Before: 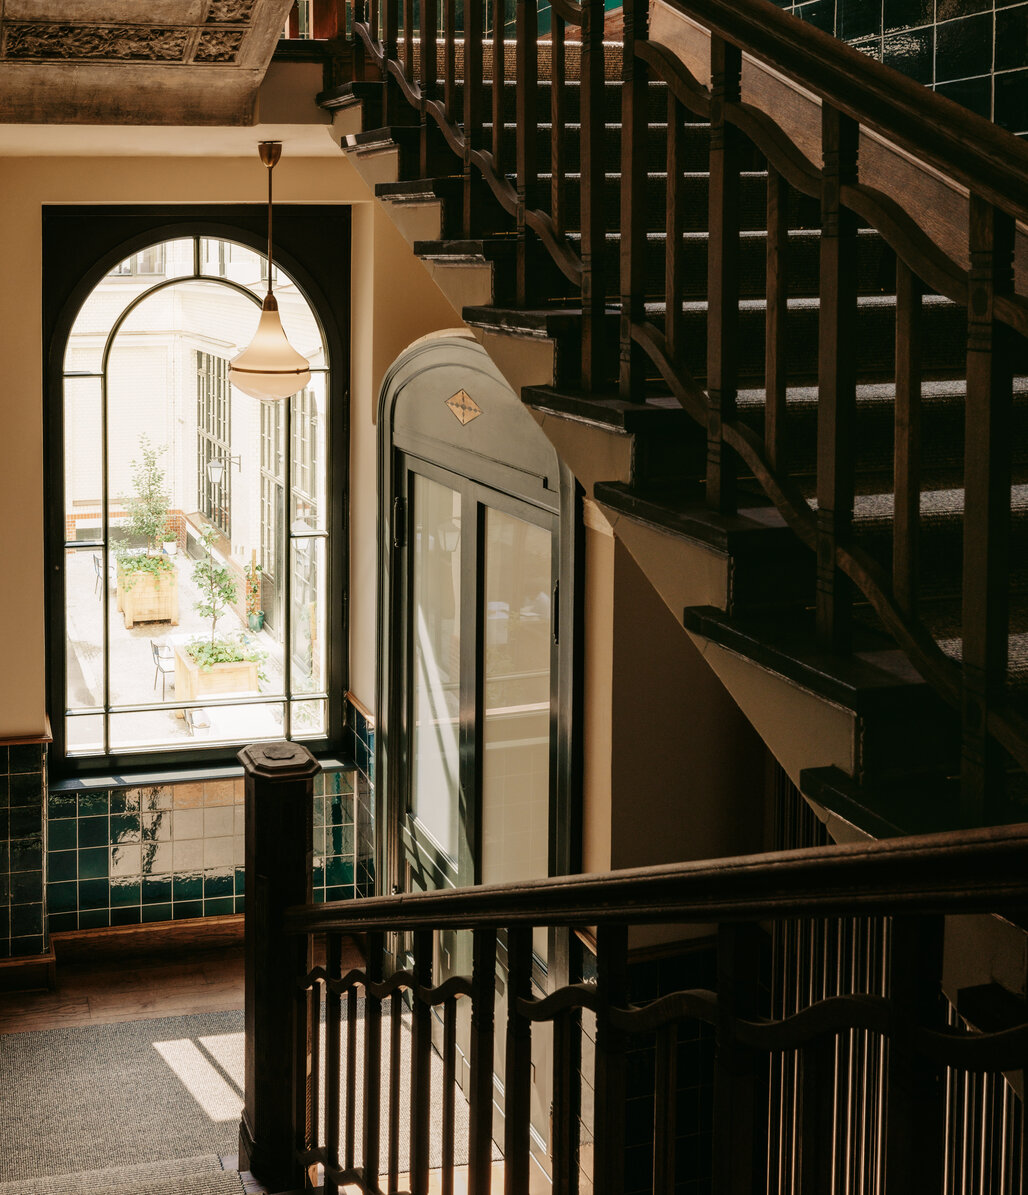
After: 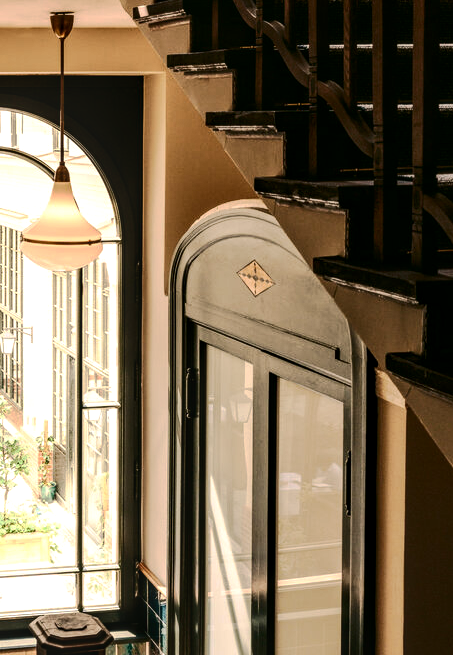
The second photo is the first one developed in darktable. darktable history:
exposure: exposure 0.127 EV, compensate highlight preservation false
local contrast: detail 130%
tone equalizer: -8 EV -0.417 EV, -7 EV -0.389 EV, -6 EV -0.333 EV, -5 EV -0.222 EV, -3 EV 0.222 EV, -2 EV 0.333 EV, -1 EV 0.389 EV, +0 EV 0.417 EV, edges refinement/feathering 500, mask exposure compensation -1.57 EV, preserve details no
tone curve: curves: ch0 [(0, 0) (0.003, 0.003) (0.011, 0.011) (0.025, 0.025) (0.044, 0.044) (0.069, 0.068) (0.1, 0.098) (0.136, 0.134) (0.177, 0.175) (0.224, 0.221) (0.277, 0.273) (0.335, 0.33) (0.399, 0.393) (0.468, 0.461) (0.543, 0.534) (0.623, 0.614) (0.709, 0.69) (0.801, 0.752) (0.898, 0.835) (1, 1)], preserve colors none
crop: left 20.248%, top 10.86%, right 35.675%, bottom 34.321%
contrast brightness saturation: contrast 0.22
color correction: highlights a* 3.84, highlights b* 5.07
